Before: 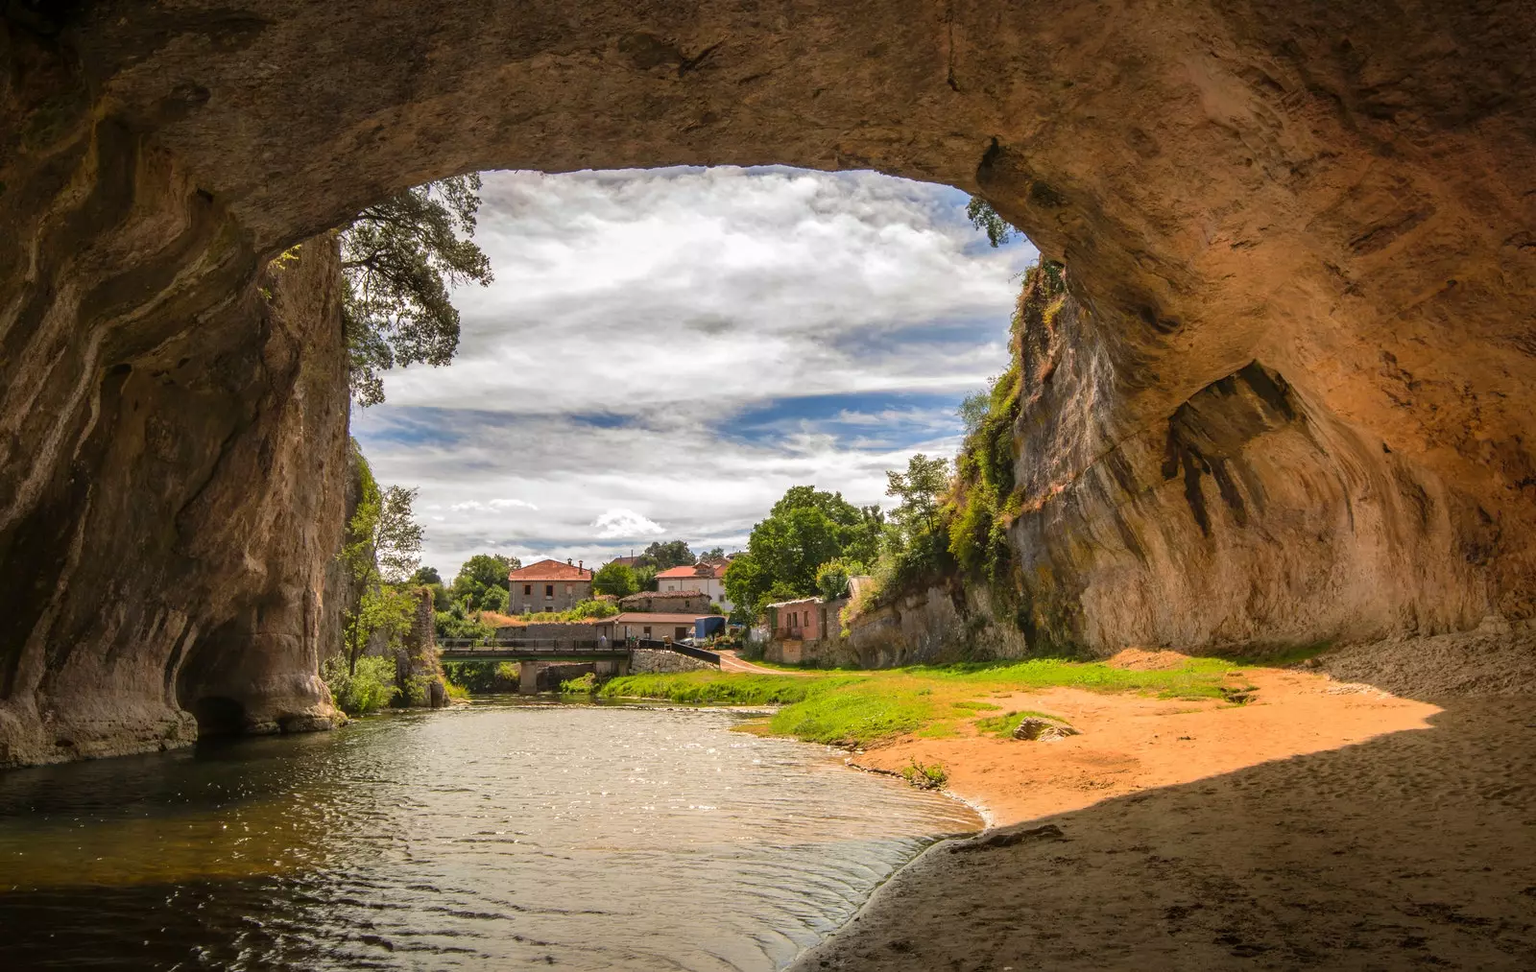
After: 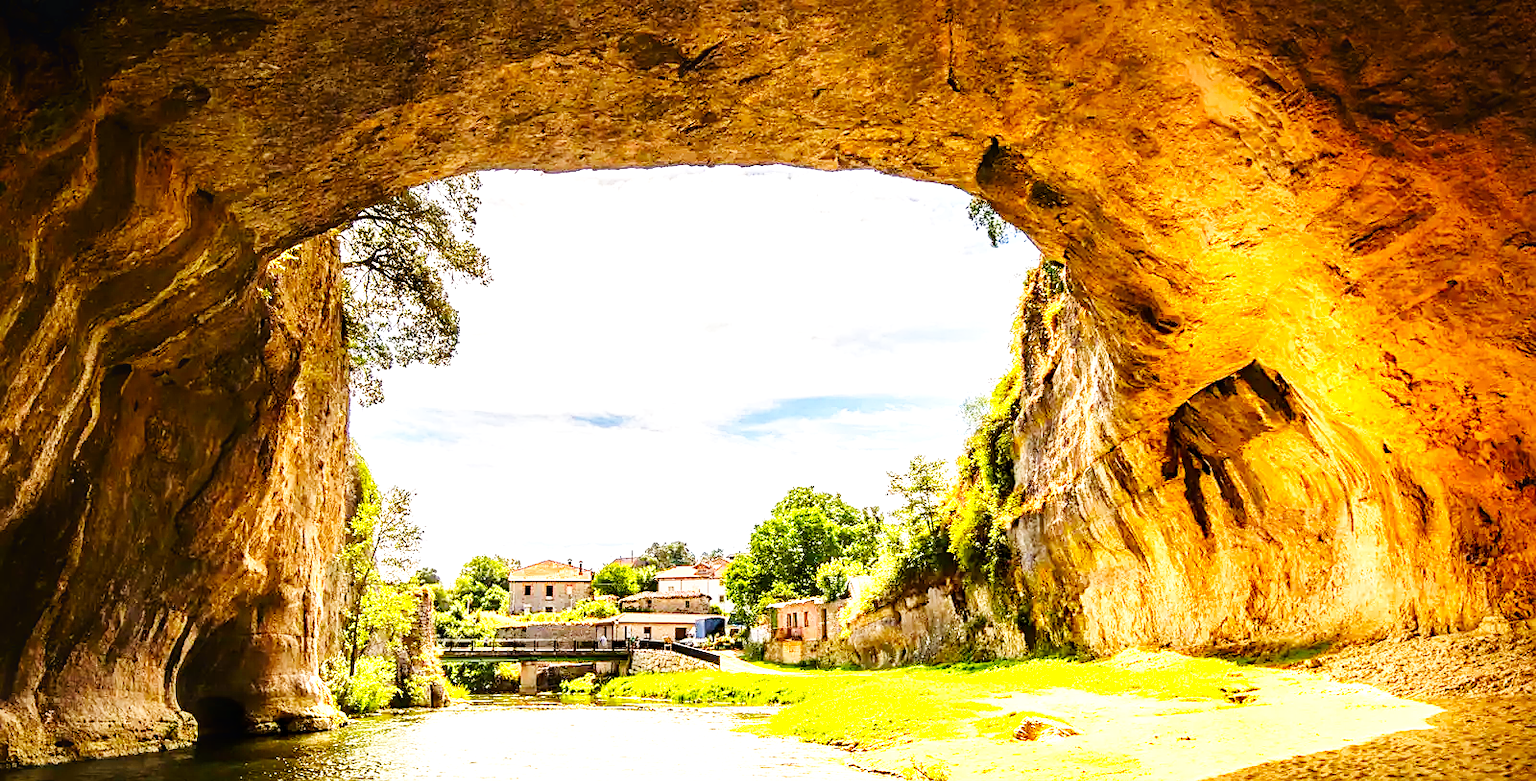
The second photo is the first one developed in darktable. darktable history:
crop: bottom 19.551%
color zones: curves: ch0 [(0.224, 0.526) (0.75, 0.5)]; ch1 [(0.055, 0.526) (0.224, 0.761) (0.377, 0.526) (0.75, 0.5)]
contrast brightness saturation: saturation -0.048
base curve: curves: ch0 [(0, 0.003) (0.001, 0.002) (0.006, 0.004) (0.02, 0.022) (0.048, 0.086) (0.094, 0.234) (0.162, 0.431) (0.258, 0.629) (0.385, 0.8) (0.548, 0.918) (0.751, 0.988) (1, 1)], fusion 1, preserve colors none
color balance rgb: perceptual saturation grading › global saturation 10.501%, perceptual brilliance grading › global brilliance 21.011%, perceptual brilliance grading › shadows -35.802%
sharpen: on, module defaults
tone equalizer: -8 EV -0.446 EV, -7 EV -0.387 EV, -6 EV -0.308 EV, -5 EV -0.218 EV, -3 EV 0.21 EV, -2 EV 0.337 EV, -1 EV 0.383 EV, +0 EV 0.387 EV
